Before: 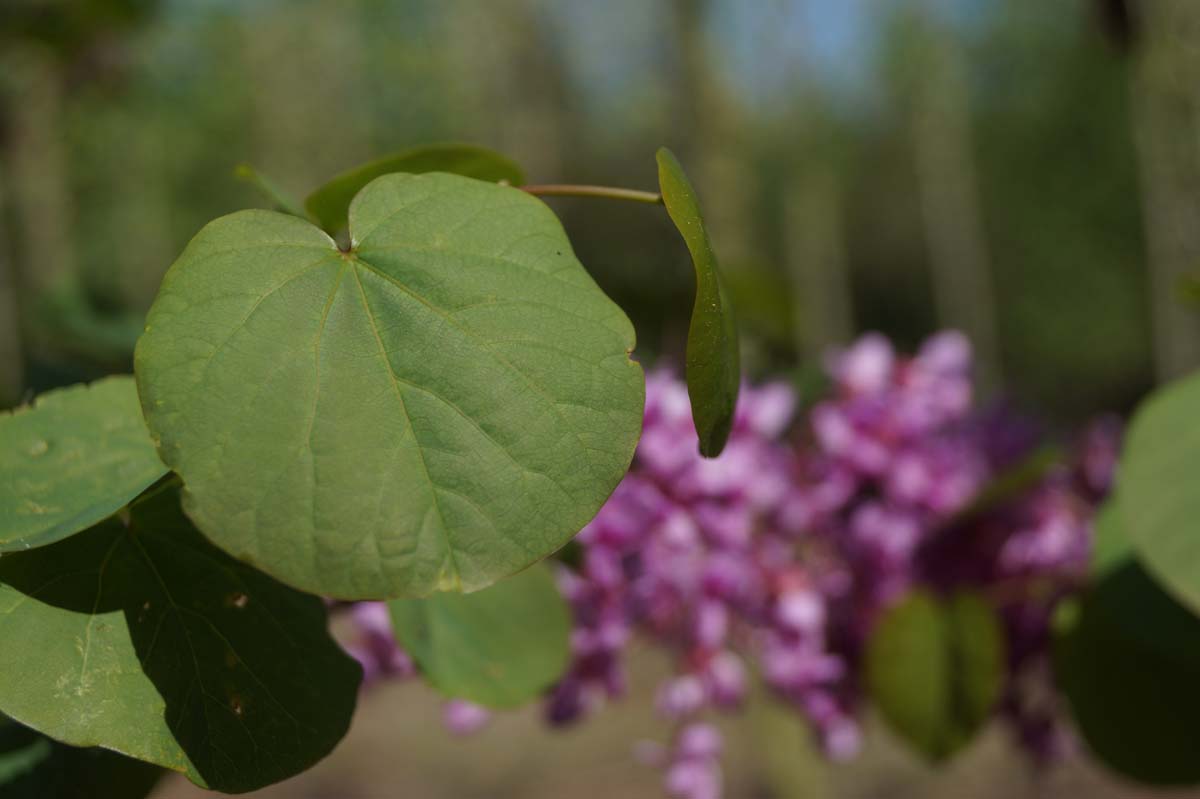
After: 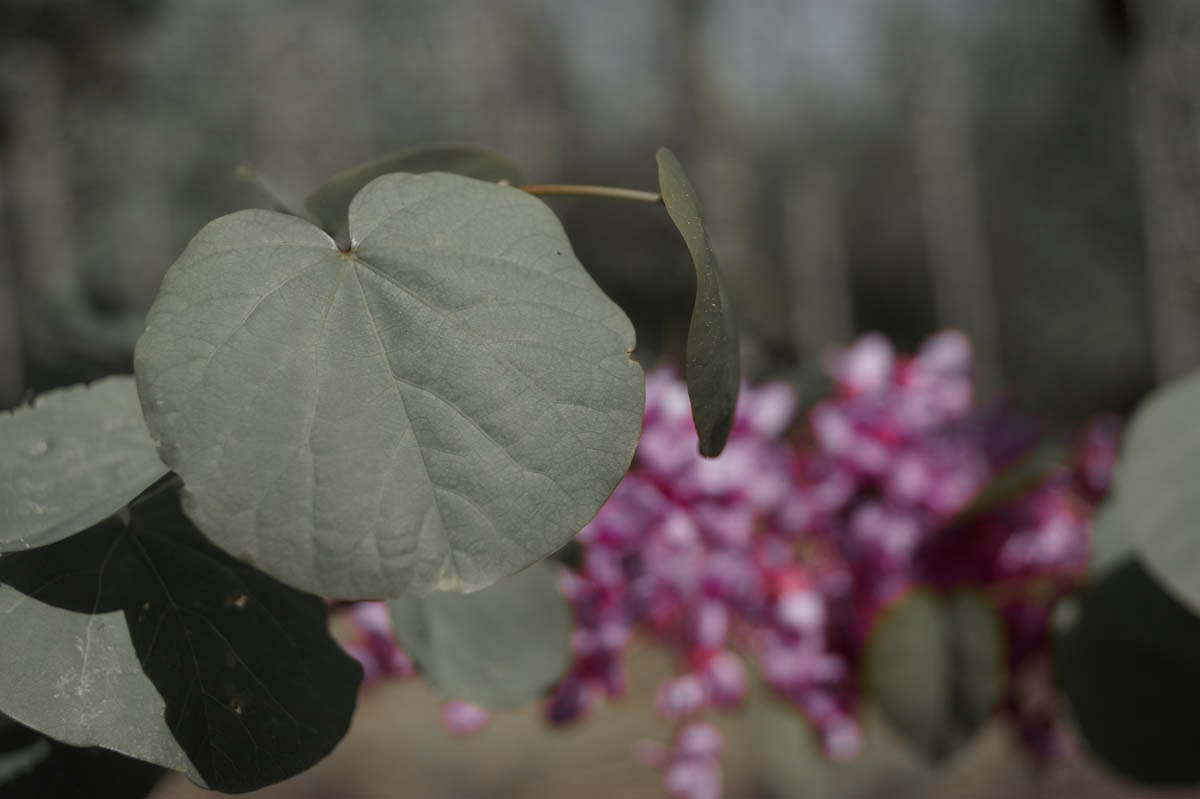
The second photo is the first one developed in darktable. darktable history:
color zones: curves: ch1 [(0, 0.638) (0.193, 0.442) (0.286, 0.15) (0.429, 0.14) (0.571, 0.142) (0.714, 0.154) (0.857, 0.175) (1, 0.638)]
vignetting: fall-off start 98.22%, fall-off radius 100.27%, brightness -0.615, saturation -0.674, width/height ratio 1.425
